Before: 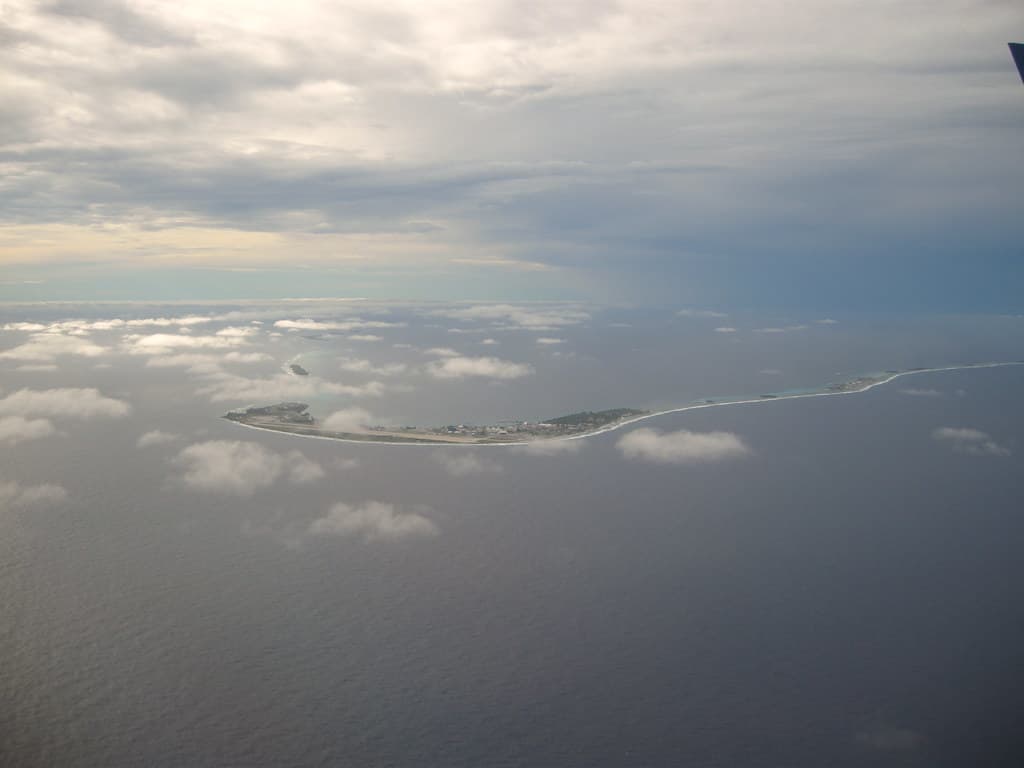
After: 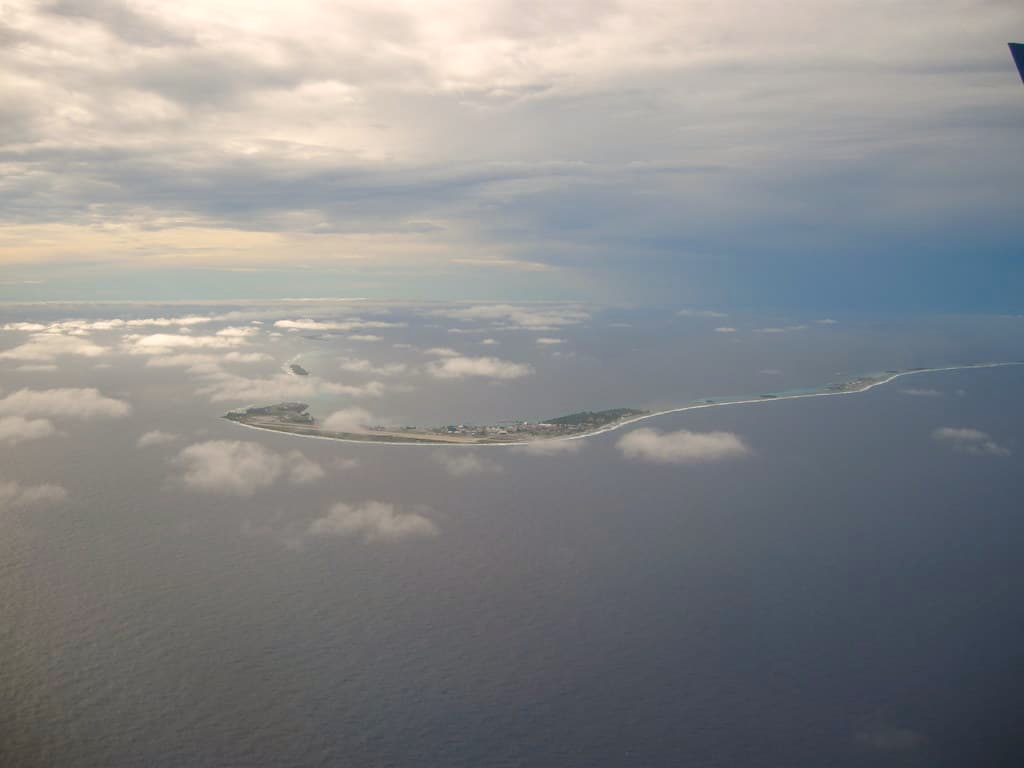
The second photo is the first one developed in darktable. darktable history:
color balance rgb: highlights gain › chroma 1.126%, highlights gain › hue 60.04°, linear chroma grading › global chroma 24.413%, perceptual saturation grading › global saturation 0.77%, perceptual saturation grading › highlights -19.956%, perceptual saturation grading › shadows 20.584%
